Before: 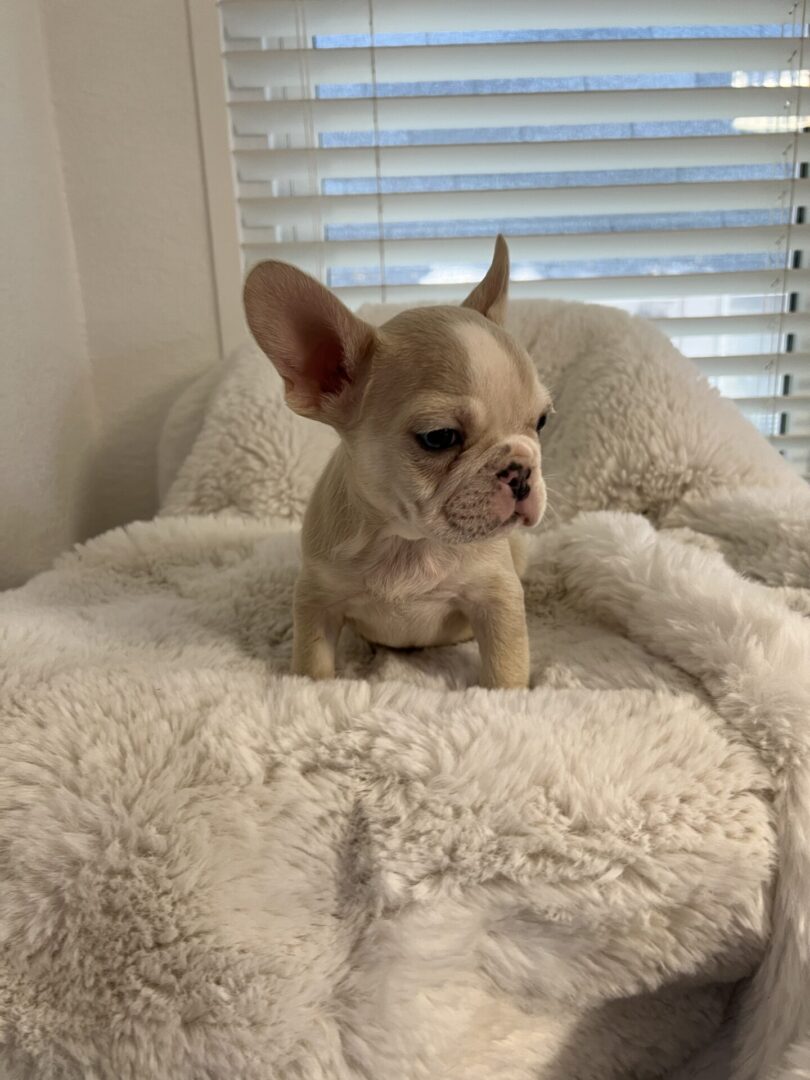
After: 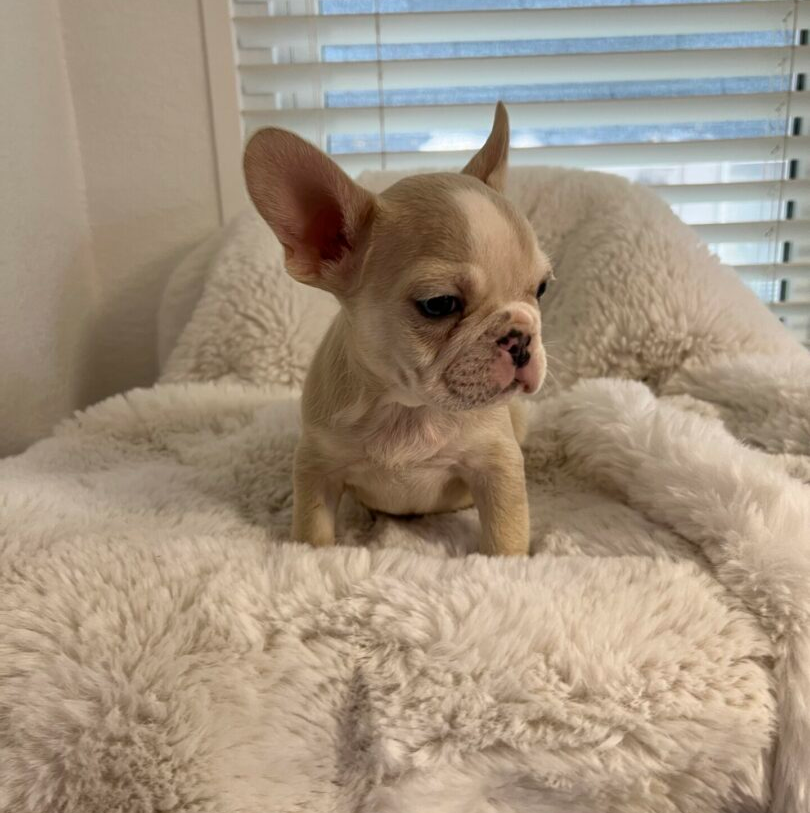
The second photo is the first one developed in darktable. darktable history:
crop and rotate: top 12.376%, bottom 12.295%
